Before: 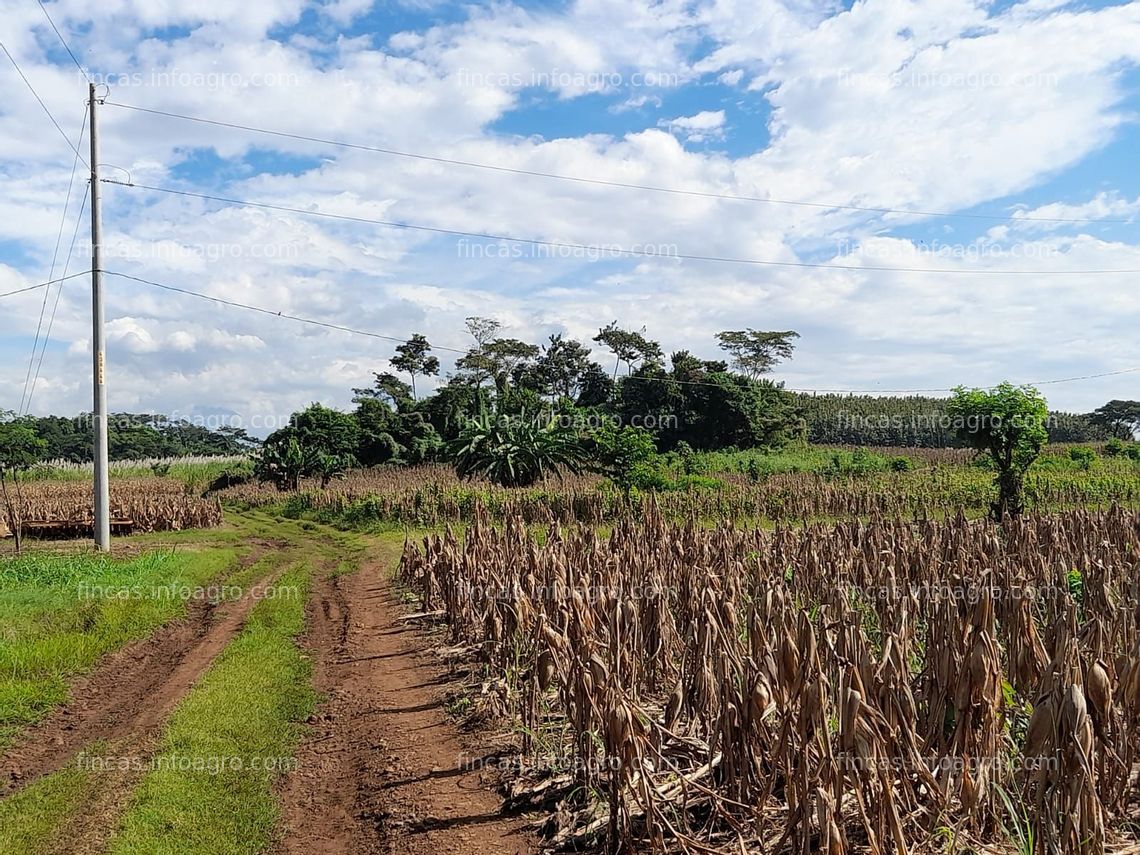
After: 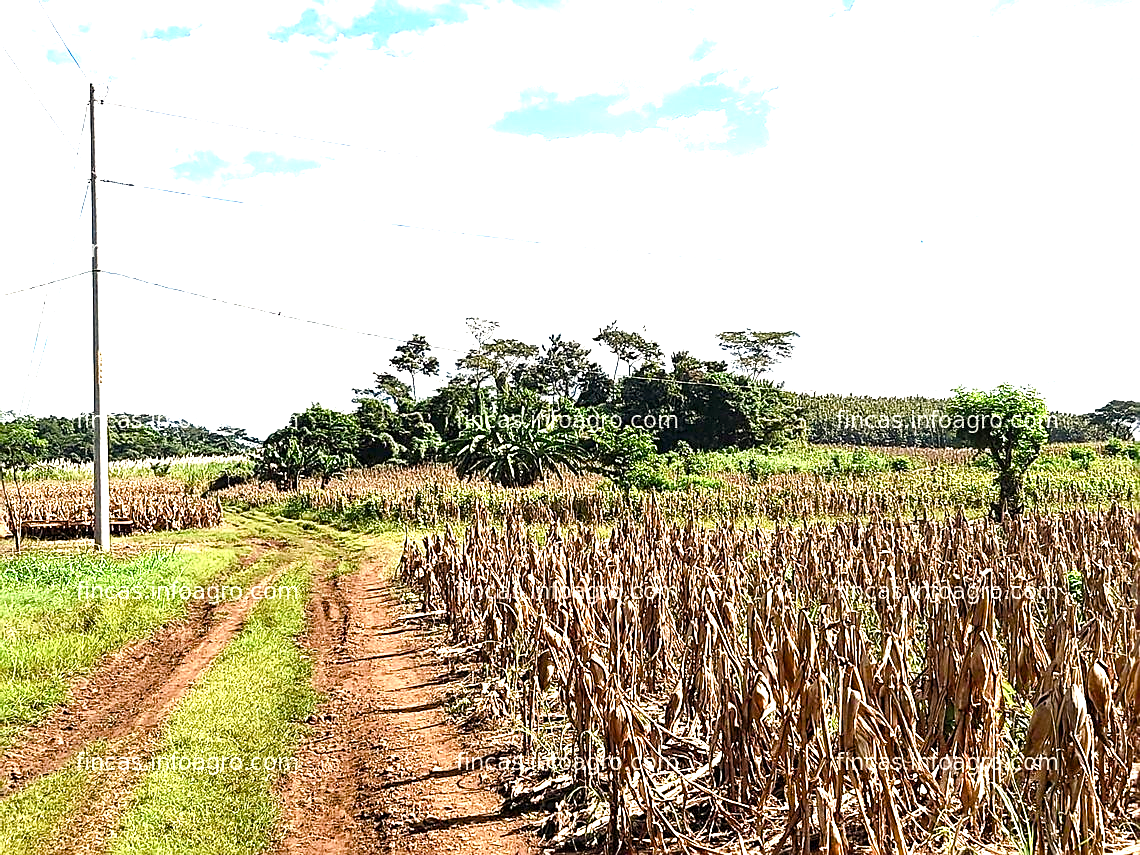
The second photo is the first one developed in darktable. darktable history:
white balance: red 1.045, blue 0.932
exposure: black level correction 0, exposure 1.379 EV, compensate exposure bias true, compensate highlight preservation false
sharpen: on, module defaults
color balance rgb: perceptual saturation grading › highlights -29.58%, perceptual saturation grading › mid-tones 29.47%, perceptual saturation grading › shadows 59.73%, perceptual brilliance grading › global brilliance -17.79%, perceptual brilliance grading › highlights 28.73%, global vibrance 15.44%
